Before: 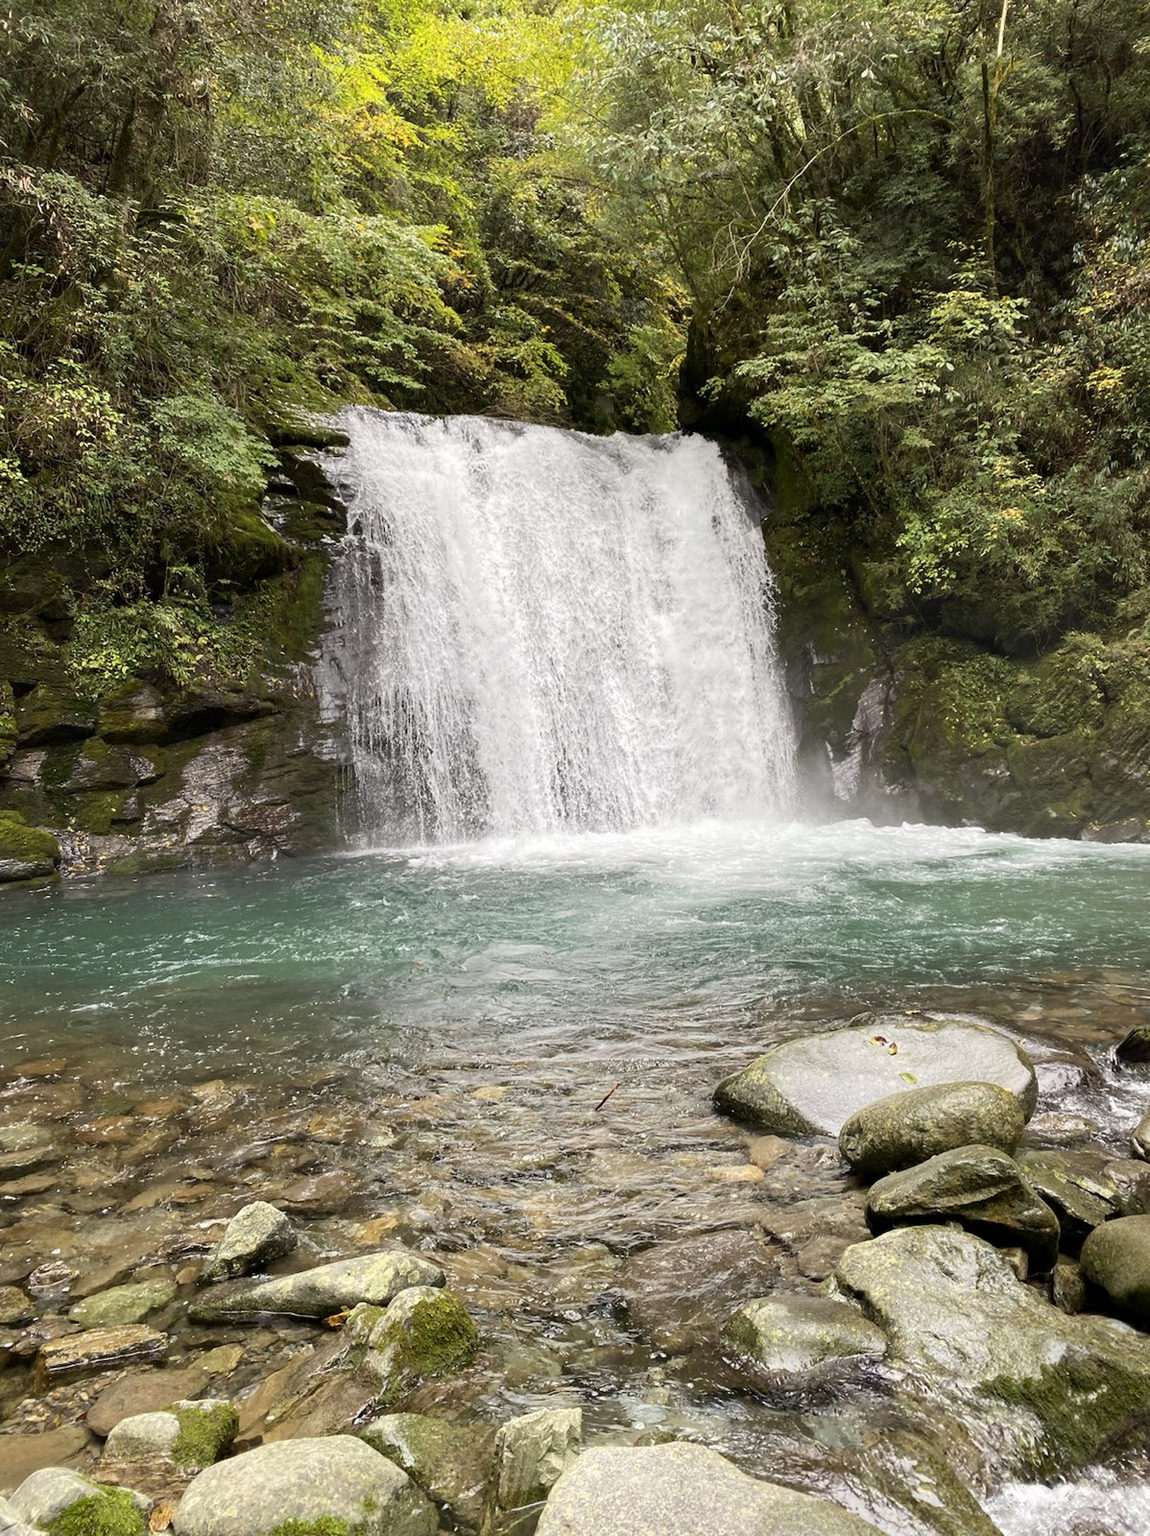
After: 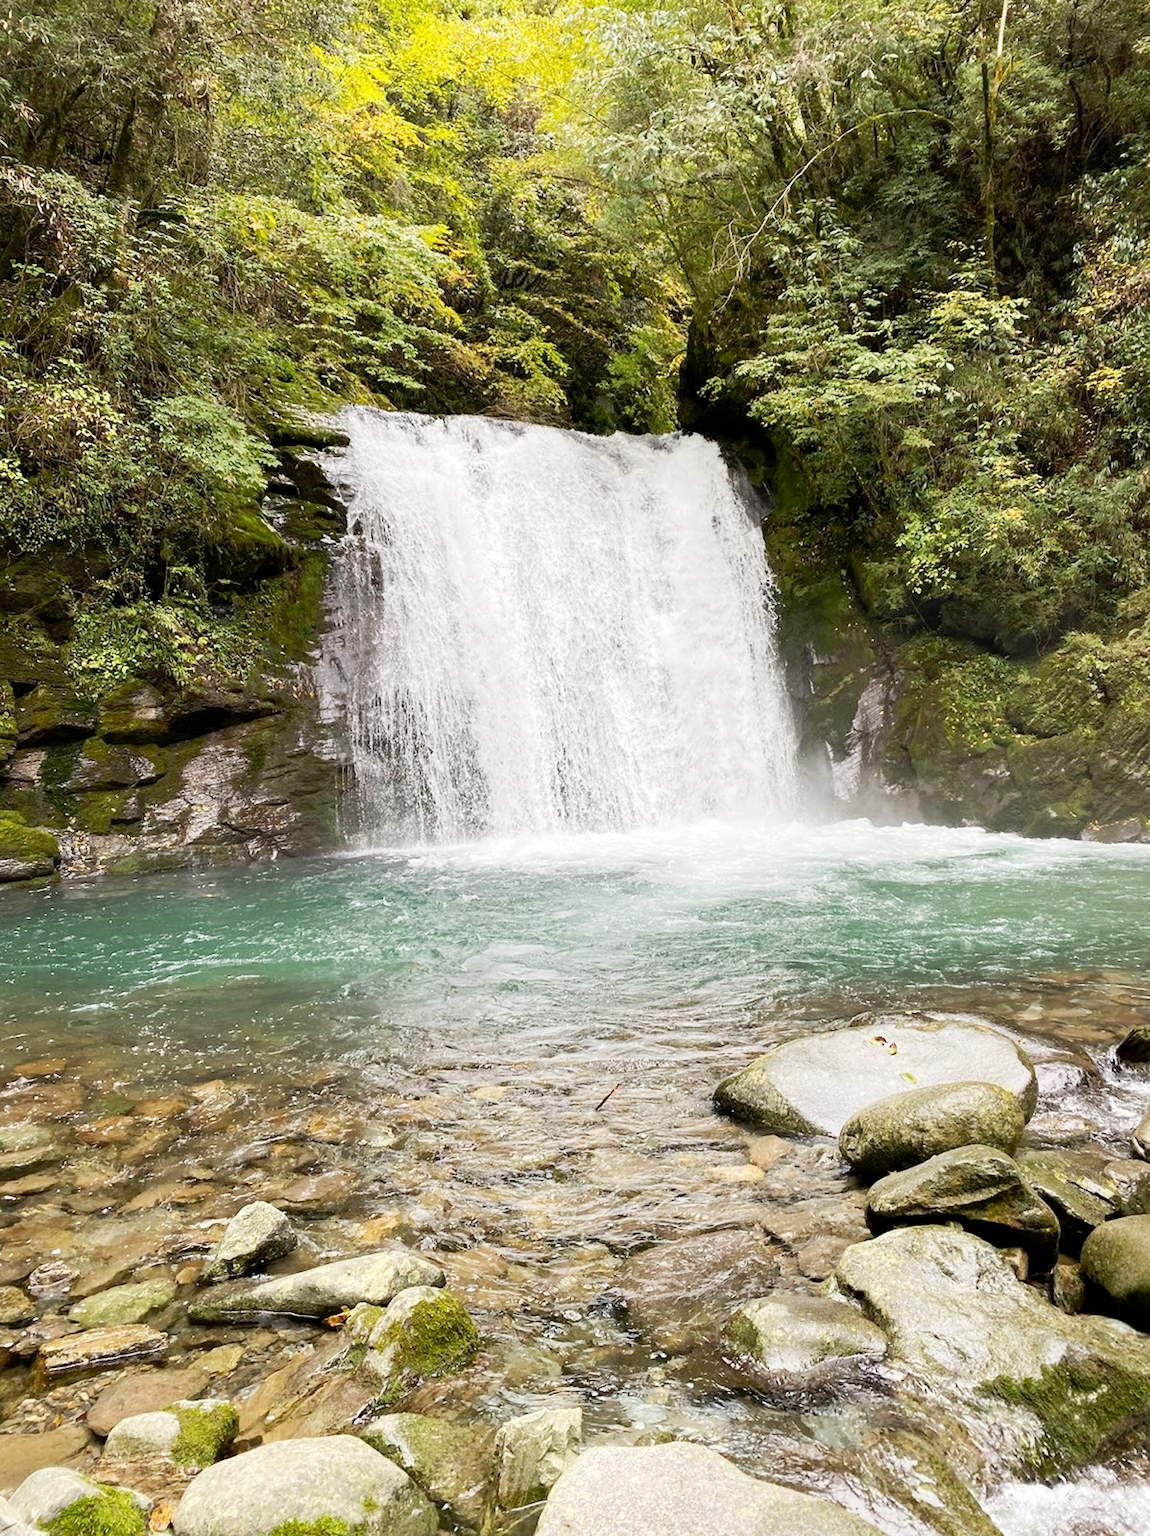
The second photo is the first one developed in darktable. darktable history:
tone curve: curves: ch0 [(0, 0) (0.004, 0.001) (0.133, 0.16) (0.325, 0.399) (0.475, 0.588) (0.832, 0.903) (1, 1)], preserve colors none
